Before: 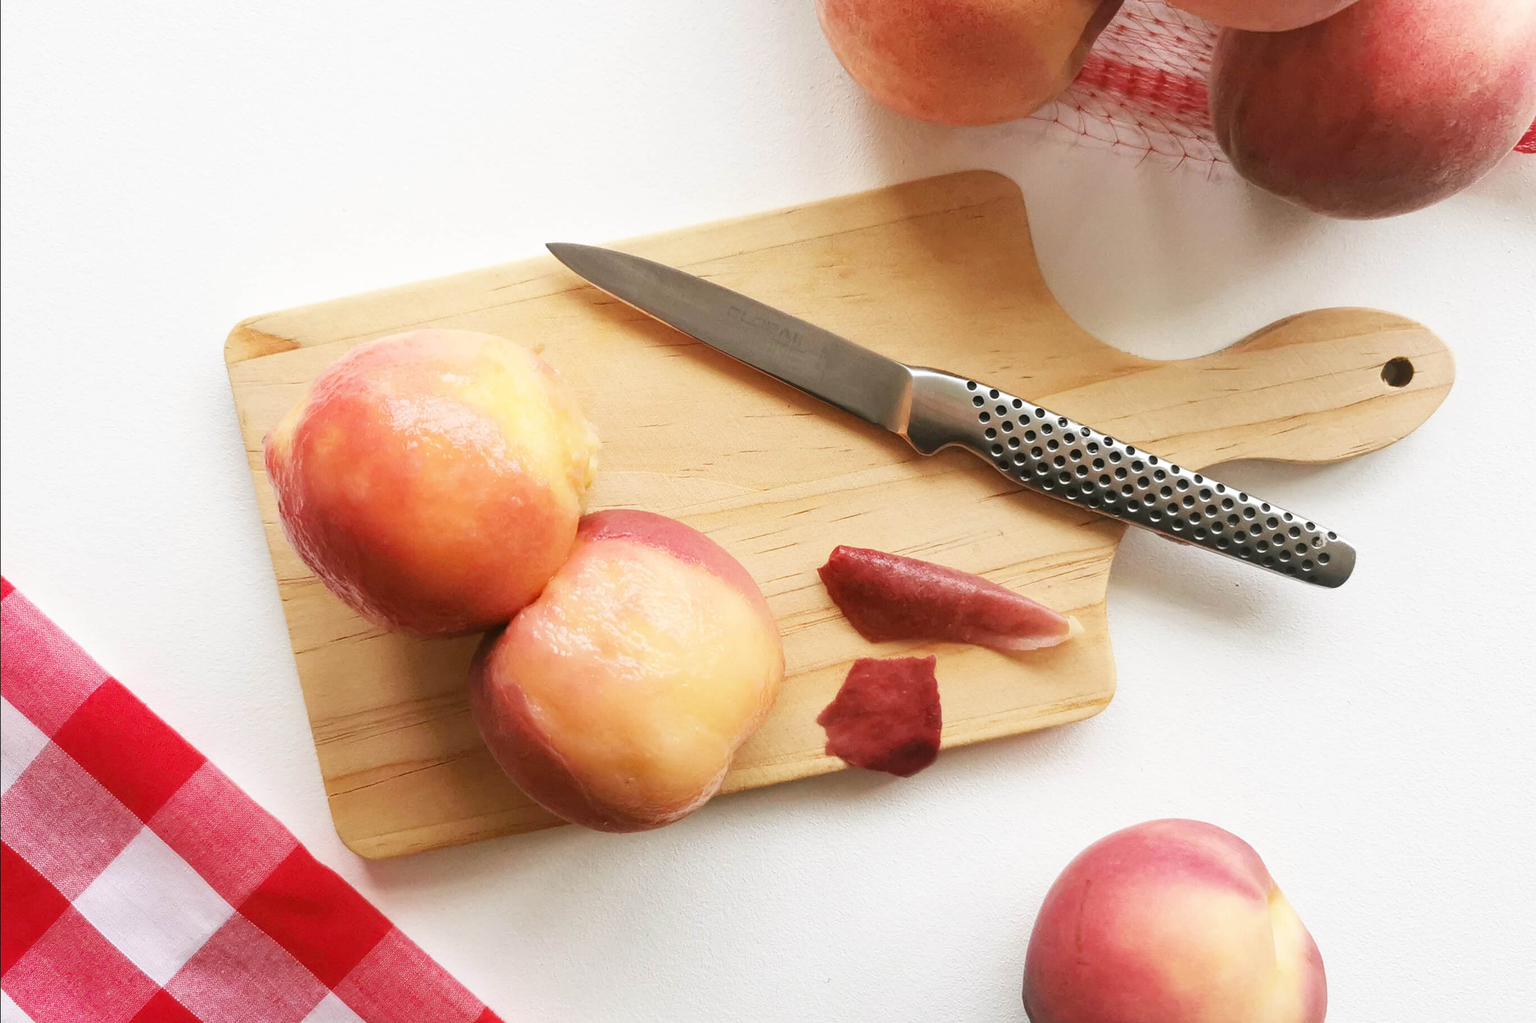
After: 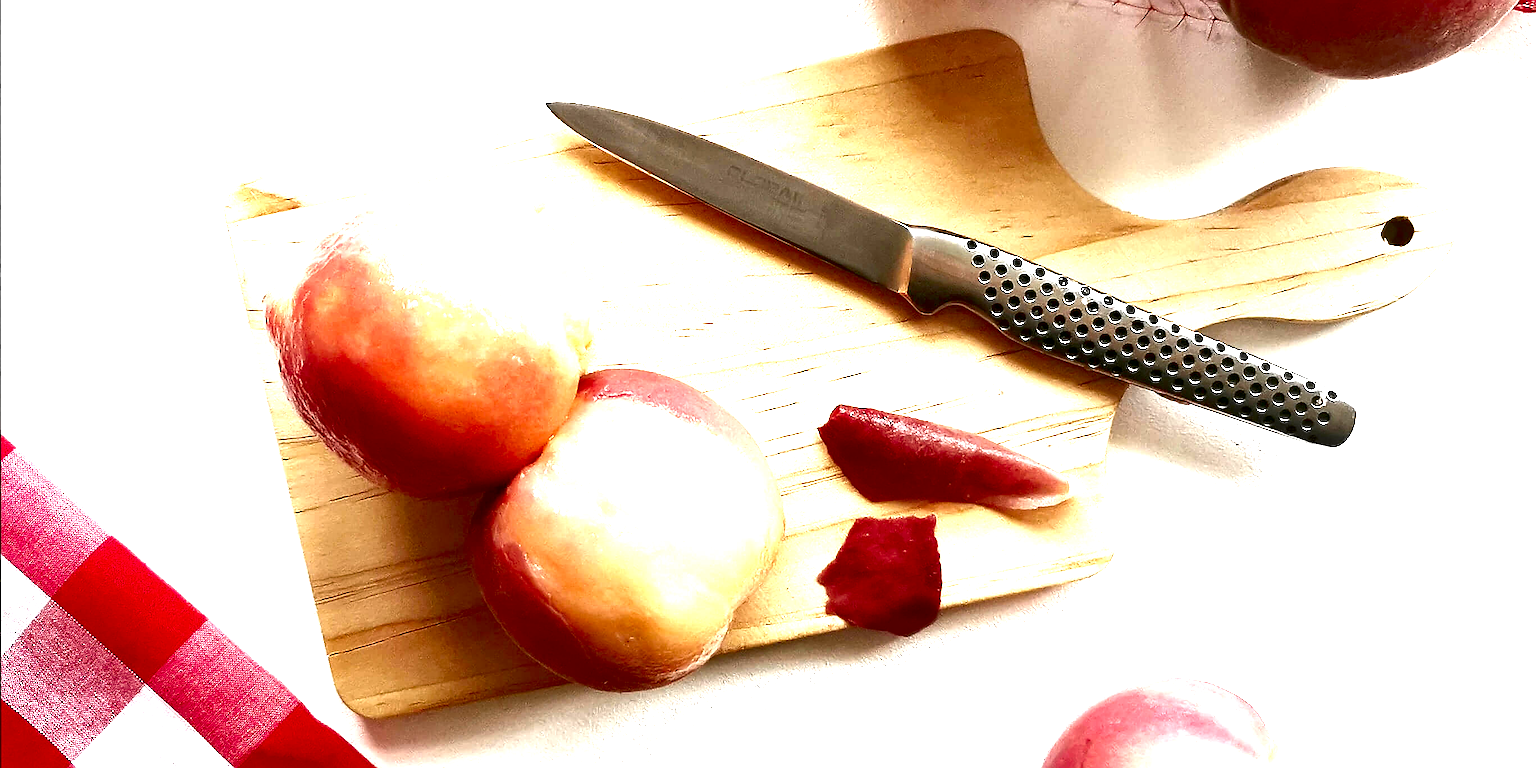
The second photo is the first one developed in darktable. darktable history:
crop: top 13.809%, bottom 11.033%
exposure: black level correction 0.011, exposure 1.086 EV, compensate highlight preservation false
tone equalizer: -8 EV 0.009 EV, -7 EV -0.043 EV, -6 EV 0.013 EV, -5 EV 0.043 EV, -4 EV 0.277 EV, -3 EV 0.613 EV, -2 EV 0.584 EV, -1 EV 0.197 EV, +0 EV 0.014 EV
sharpen: radius 1.389, amount 1.247, threshold 0.736
contrast brightness saturation: brightness -0.527
